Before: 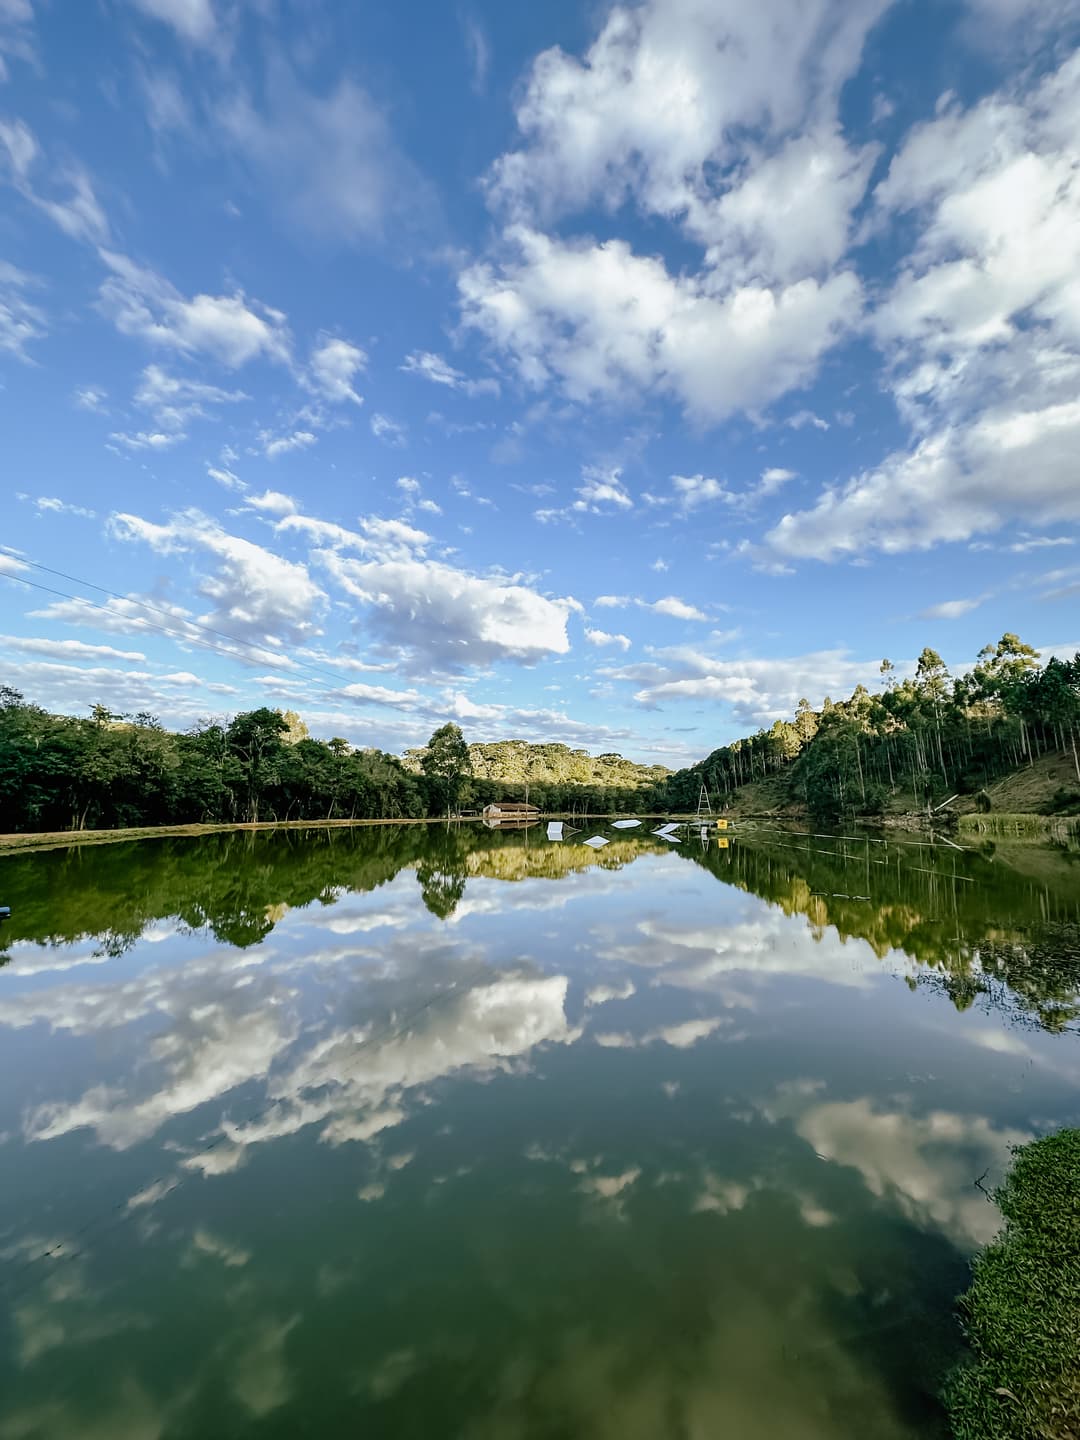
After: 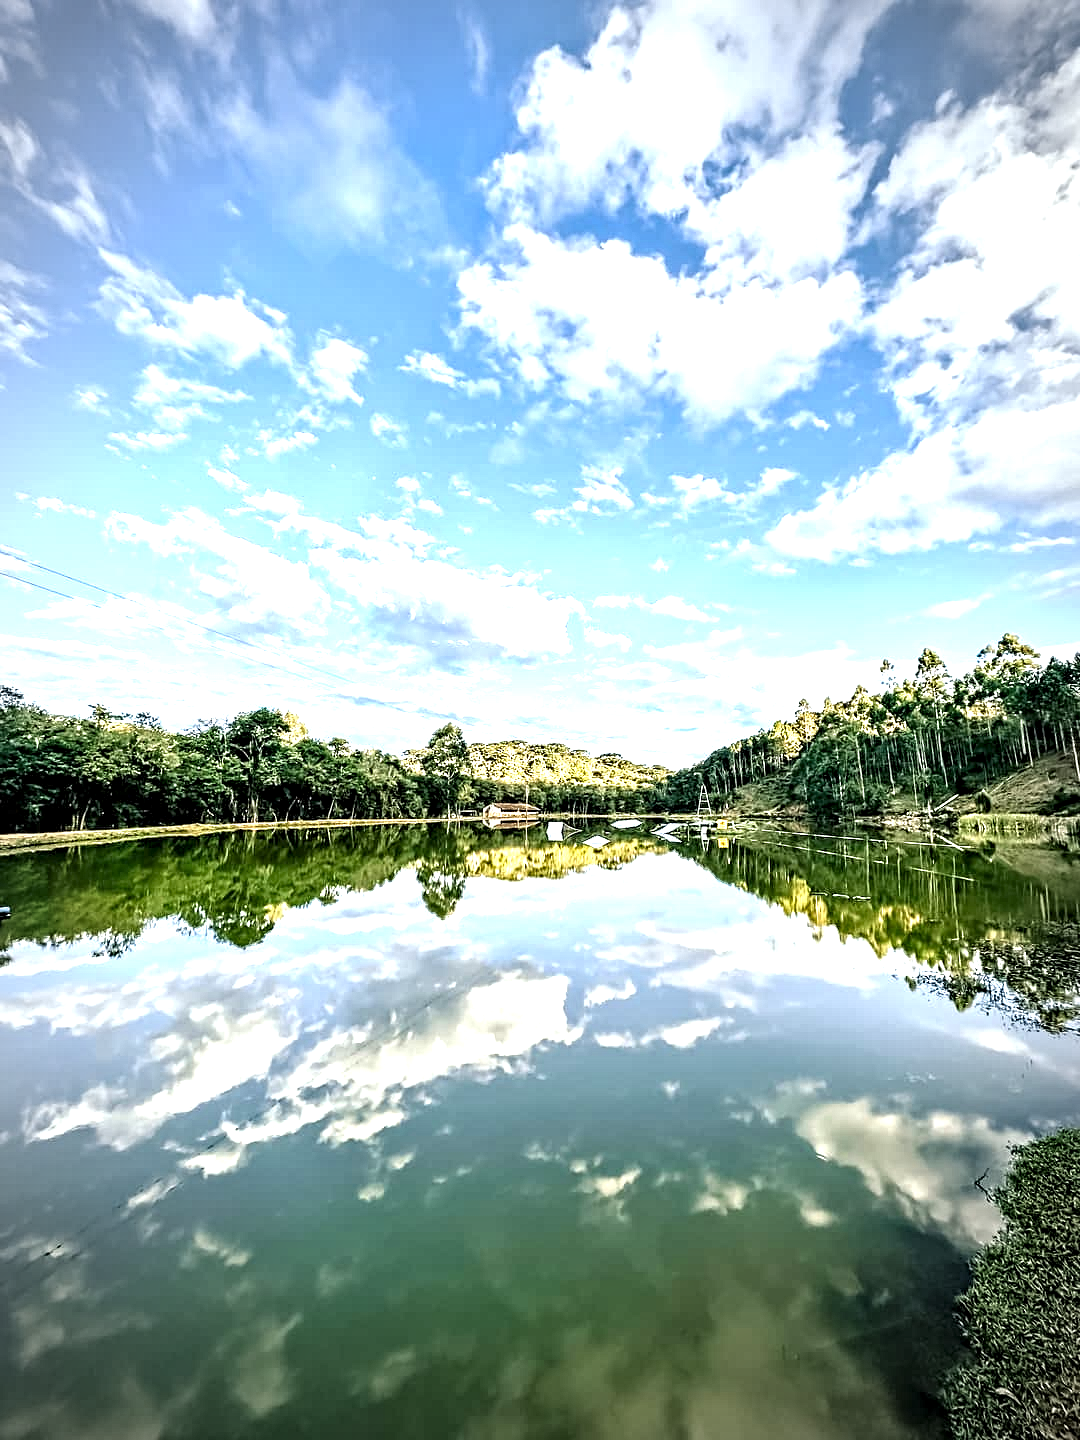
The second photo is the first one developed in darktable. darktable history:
contrast equalizer: octaves 7, y [[0.5, 0.542, 0.583, 0.625, 0.667, 0.708], [0.5 ×6], [0.5 ×6], [0 ×6], [0 ×6]]
vignetting: automatic ratio true
exposure: black level correction 0, exposure 1.35 EV, compensate exposure bias true, compensate highlight preservation false
